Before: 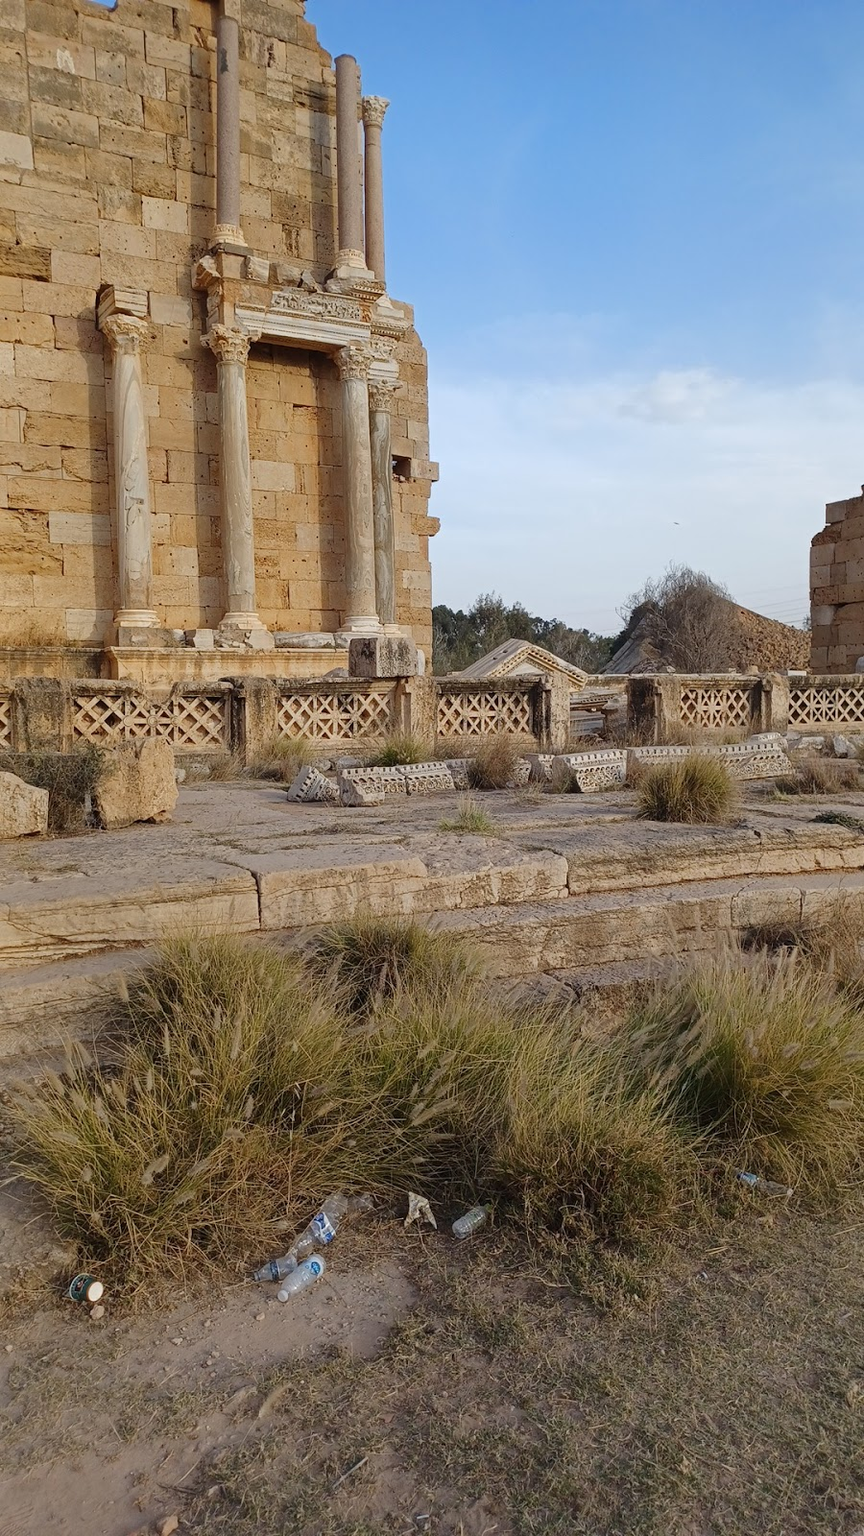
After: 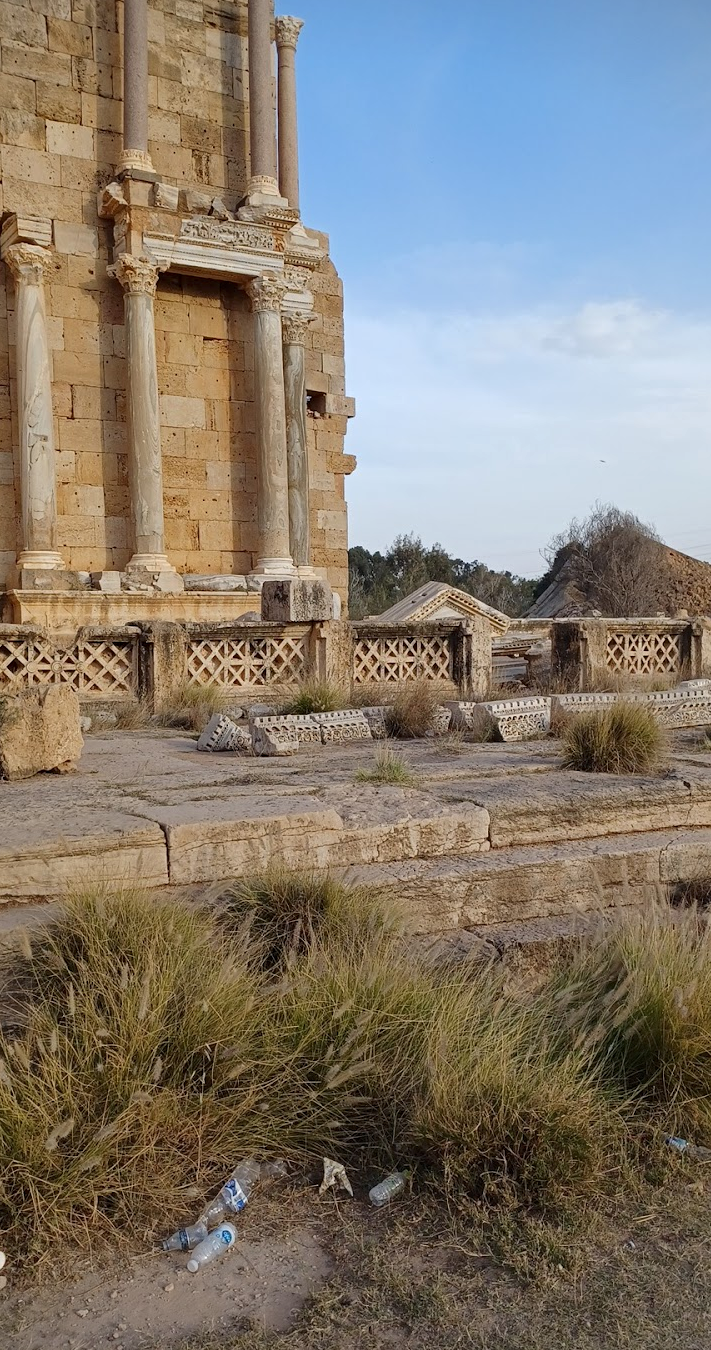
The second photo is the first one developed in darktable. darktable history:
contrast equalizer: y [[0.6 ×6], [0.55 ×6], [0 ×6], [0 ×6], [0 ×6]], mix 0.148
crop: left 11.341%, top 5.254%, right 9.591%, bottom 10.321%
vignetting: fall-off start 91.34%, brightness -0.4, saturation -0.309
